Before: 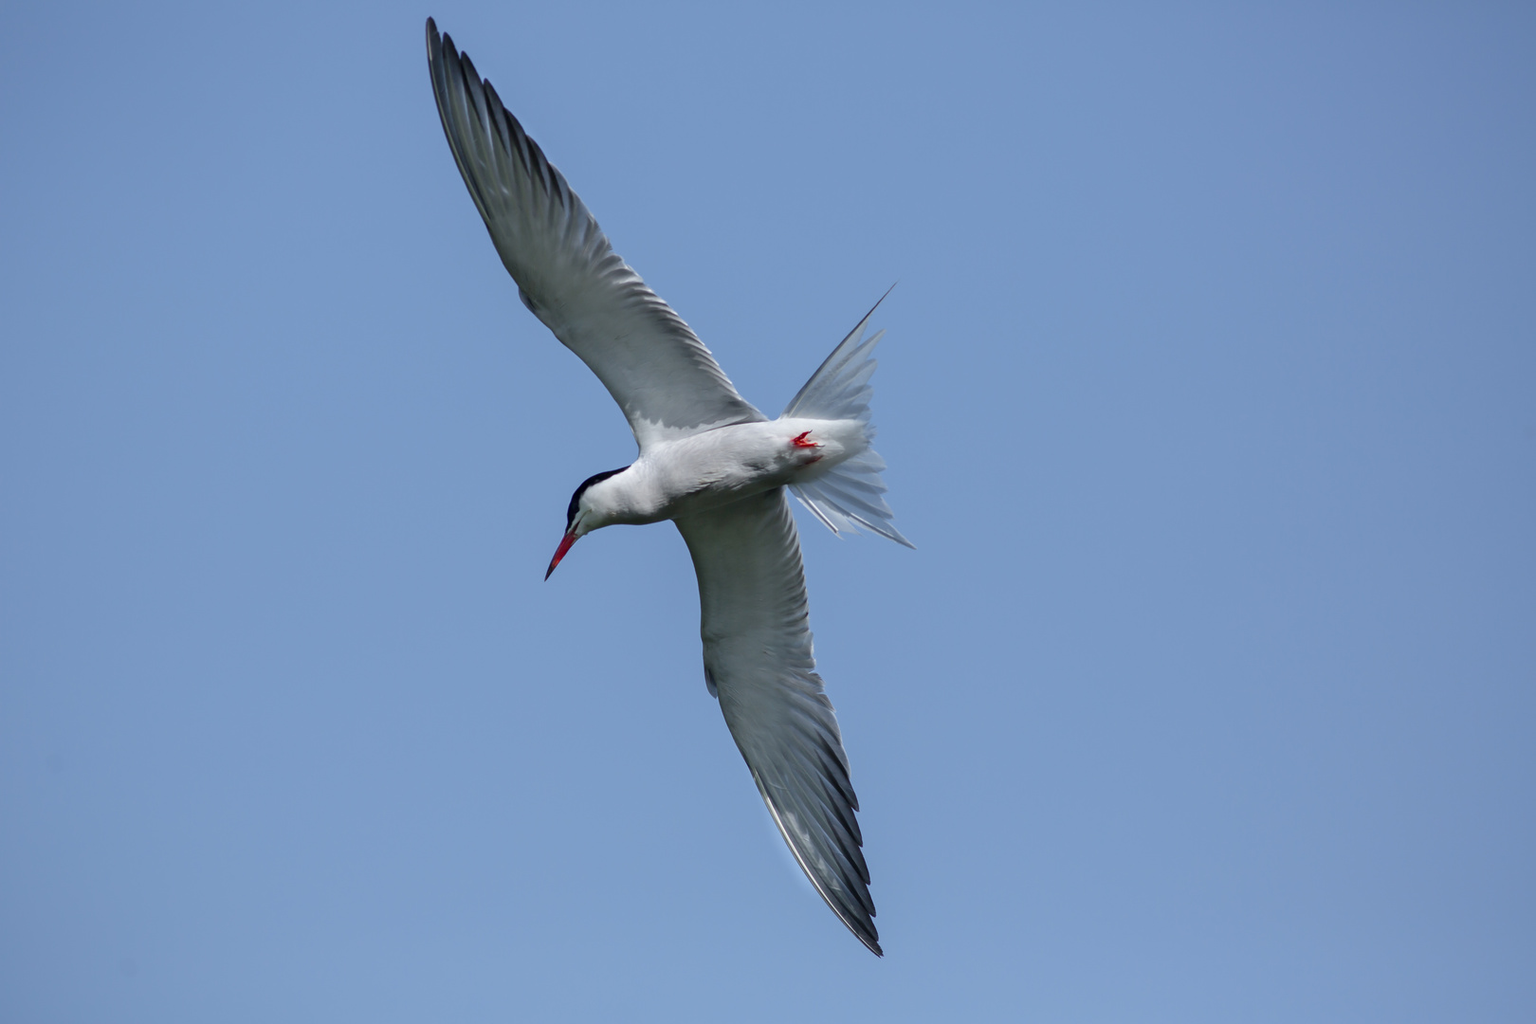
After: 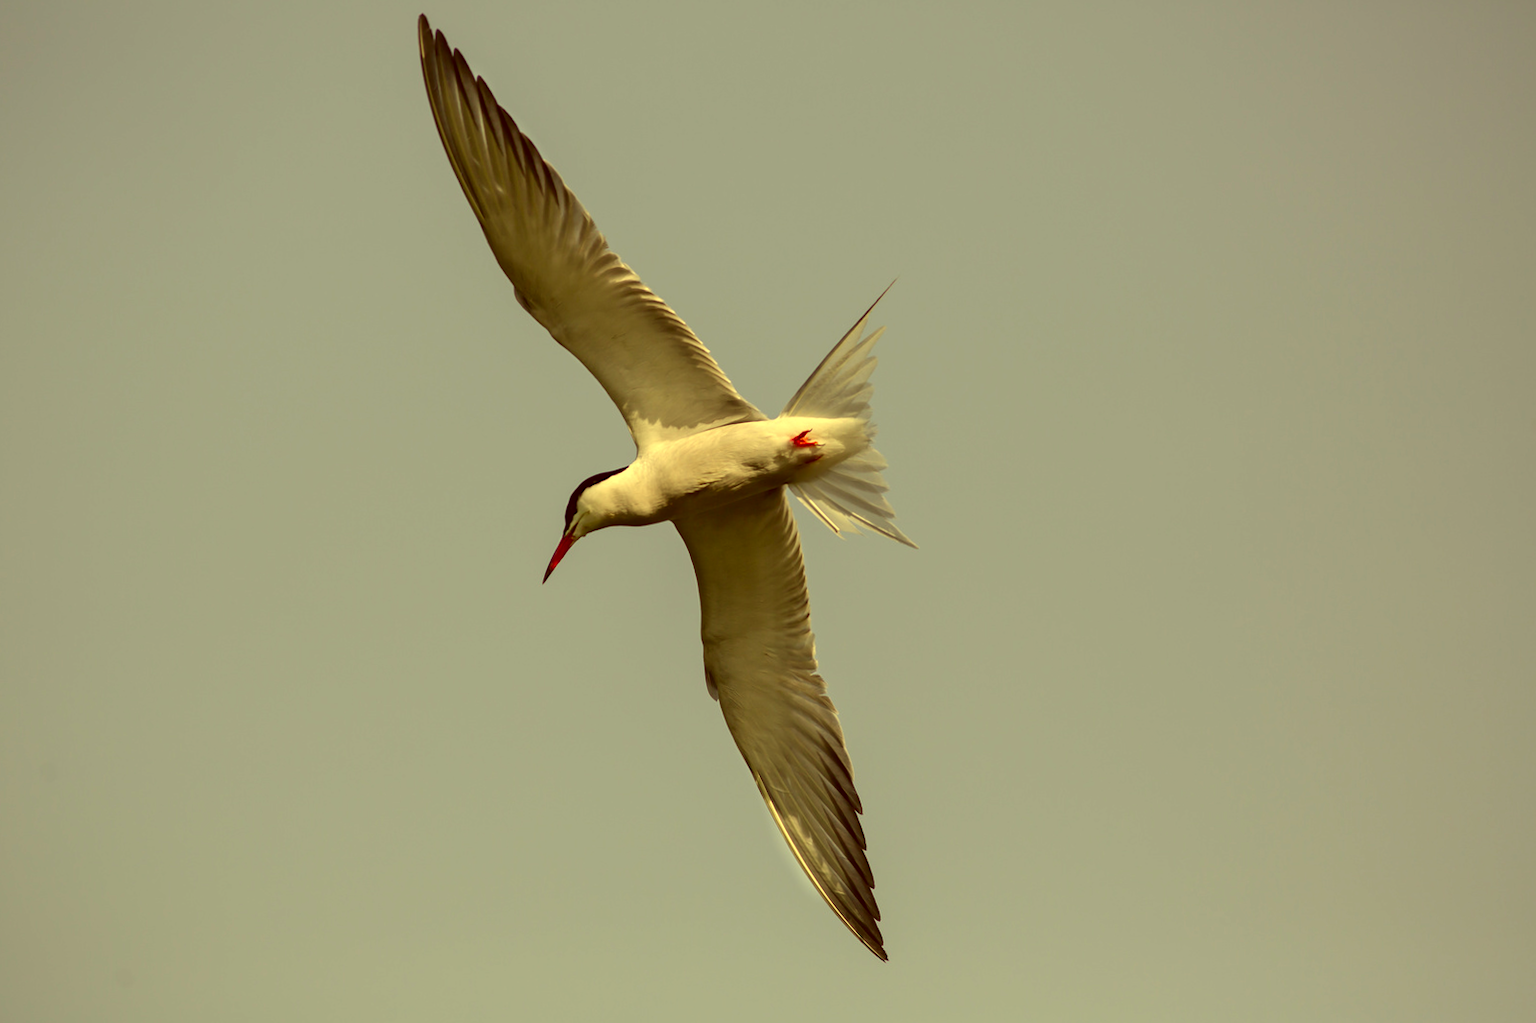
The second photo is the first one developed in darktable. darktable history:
white balance: red 1.08, blue 0.791
rotate and perspective: rotation -0.45°, automatic cropping original format, crop left 0.008, crop right 0.992, crop top 0.012, crop bottom 0.988
color balance rgb: perceptual saturation grading › global saturation 20%, global vibrance 20%
tone equalizer: -8 EV -0.417 EV, -7 EV -0.389 EV, -6 EV -0.333 EV, -5 EV -0.222 EV, -3 EV 0.222 EV, -2 EV 0.333 EV, -1 EV 0.389 EV, +0 EV 0.417 EV, edges refinement/feathering 500, mask exposure compensation -1.57 EV, preserve details no
color correction: highlights a* 1.12, highlights b* 24.26, shadows a* 15.58, shadows b* 24.26
